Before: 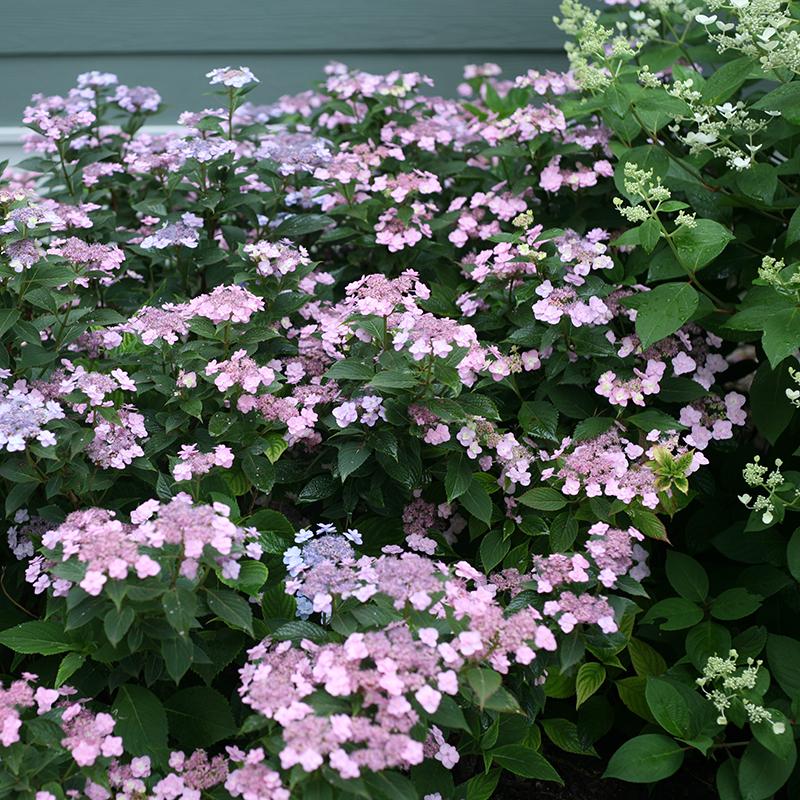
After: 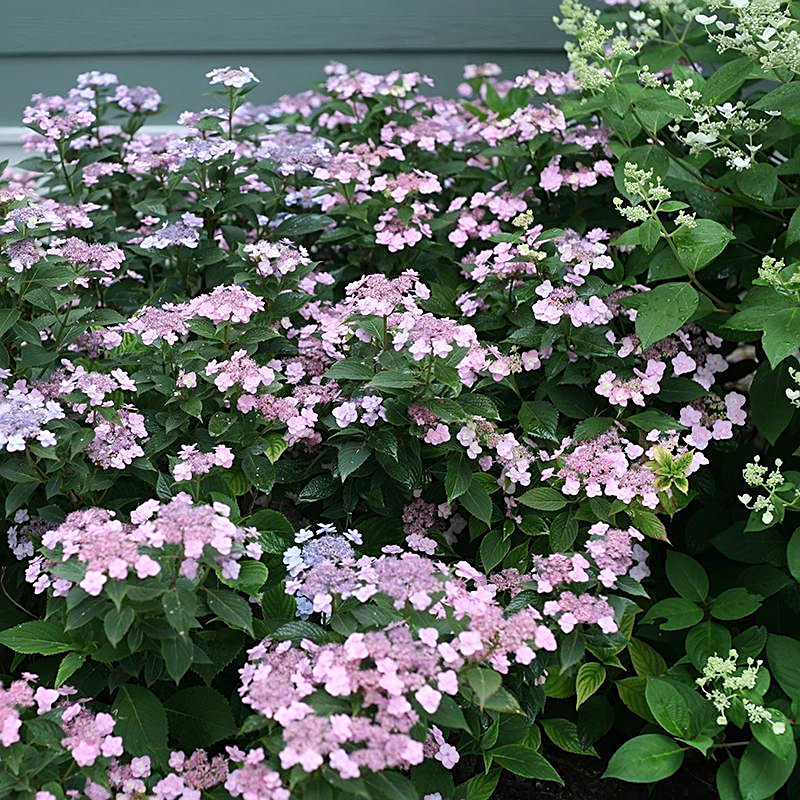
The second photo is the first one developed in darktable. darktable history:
shadows and highlights: shadows 52.09, highlights -28.28, soften with gaussian
sharpen: on, module defaults
